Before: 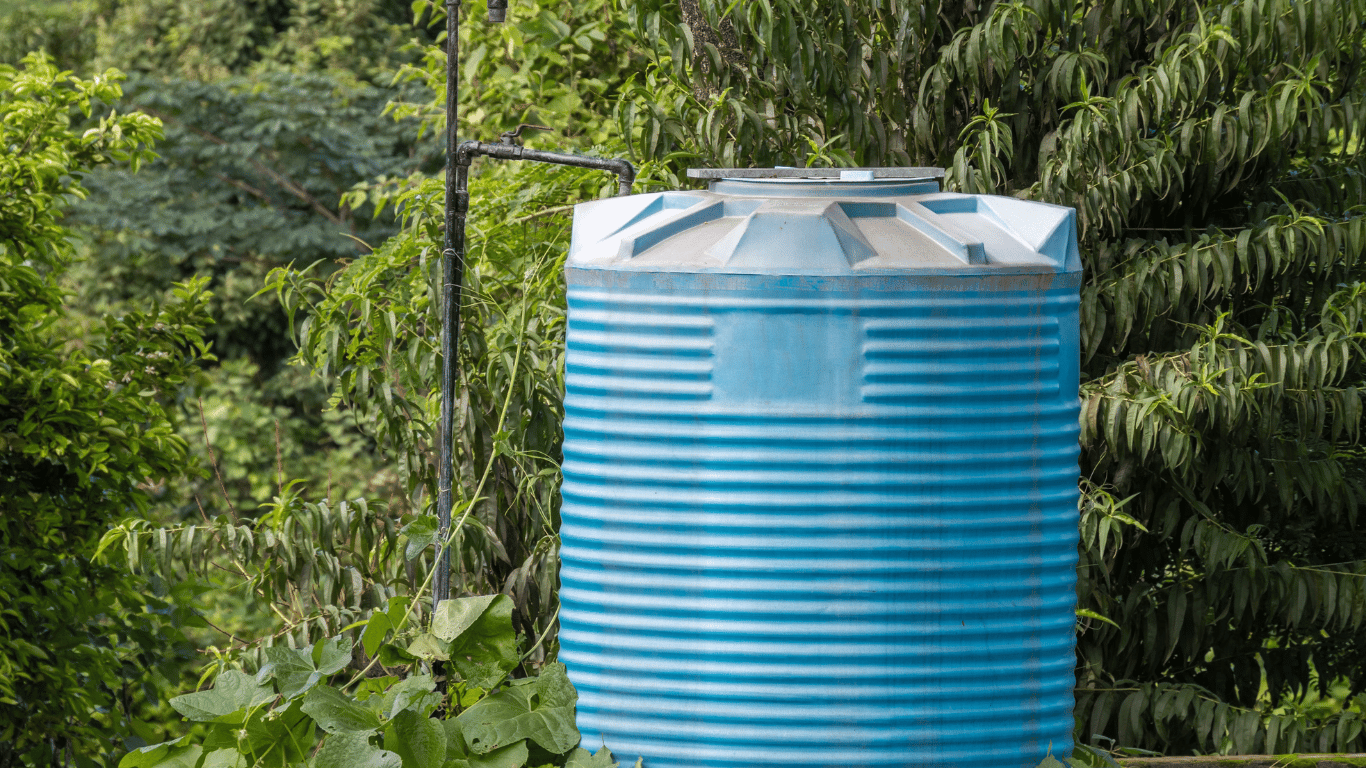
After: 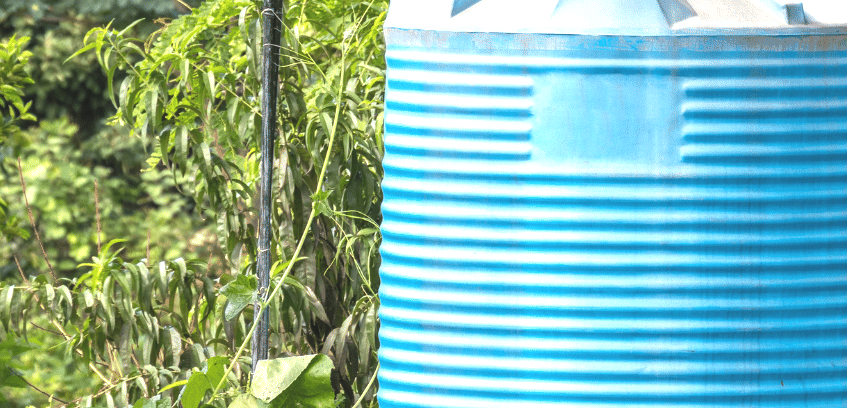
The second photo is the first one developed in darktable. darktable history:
exposure: black level correction -0.005, exposure 1.002 EV, compensate highlight preservation false
tone equalizer: on, module defaults
crop: left 13.312%, top 31.28%, right 24.627%, bottom 15.582%
